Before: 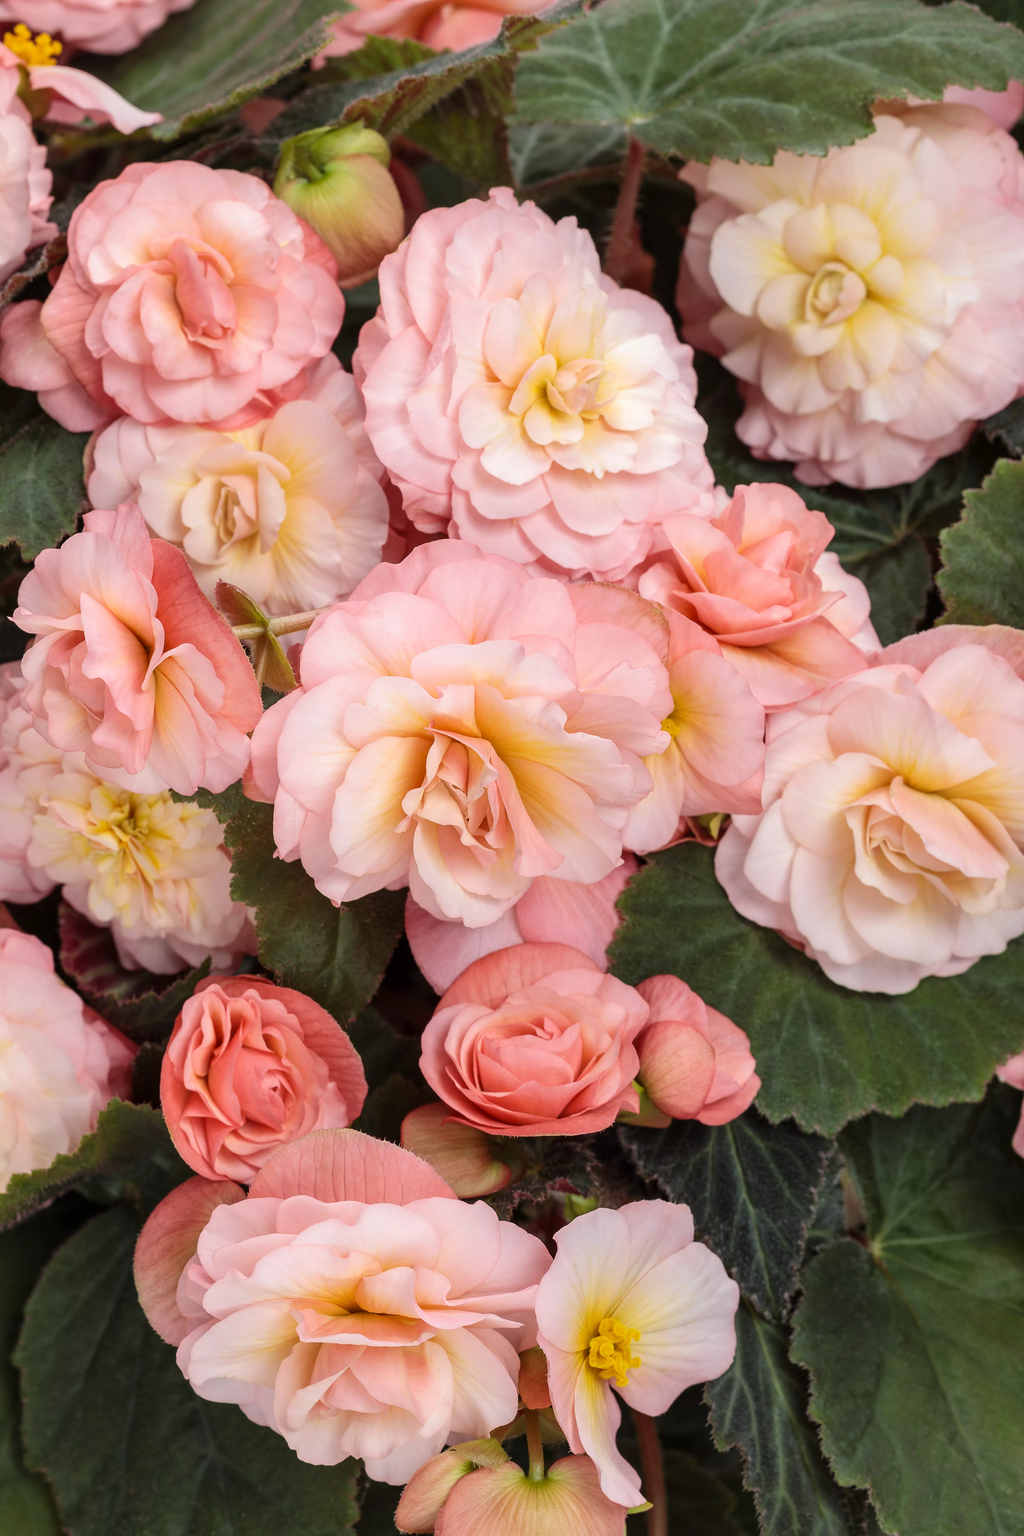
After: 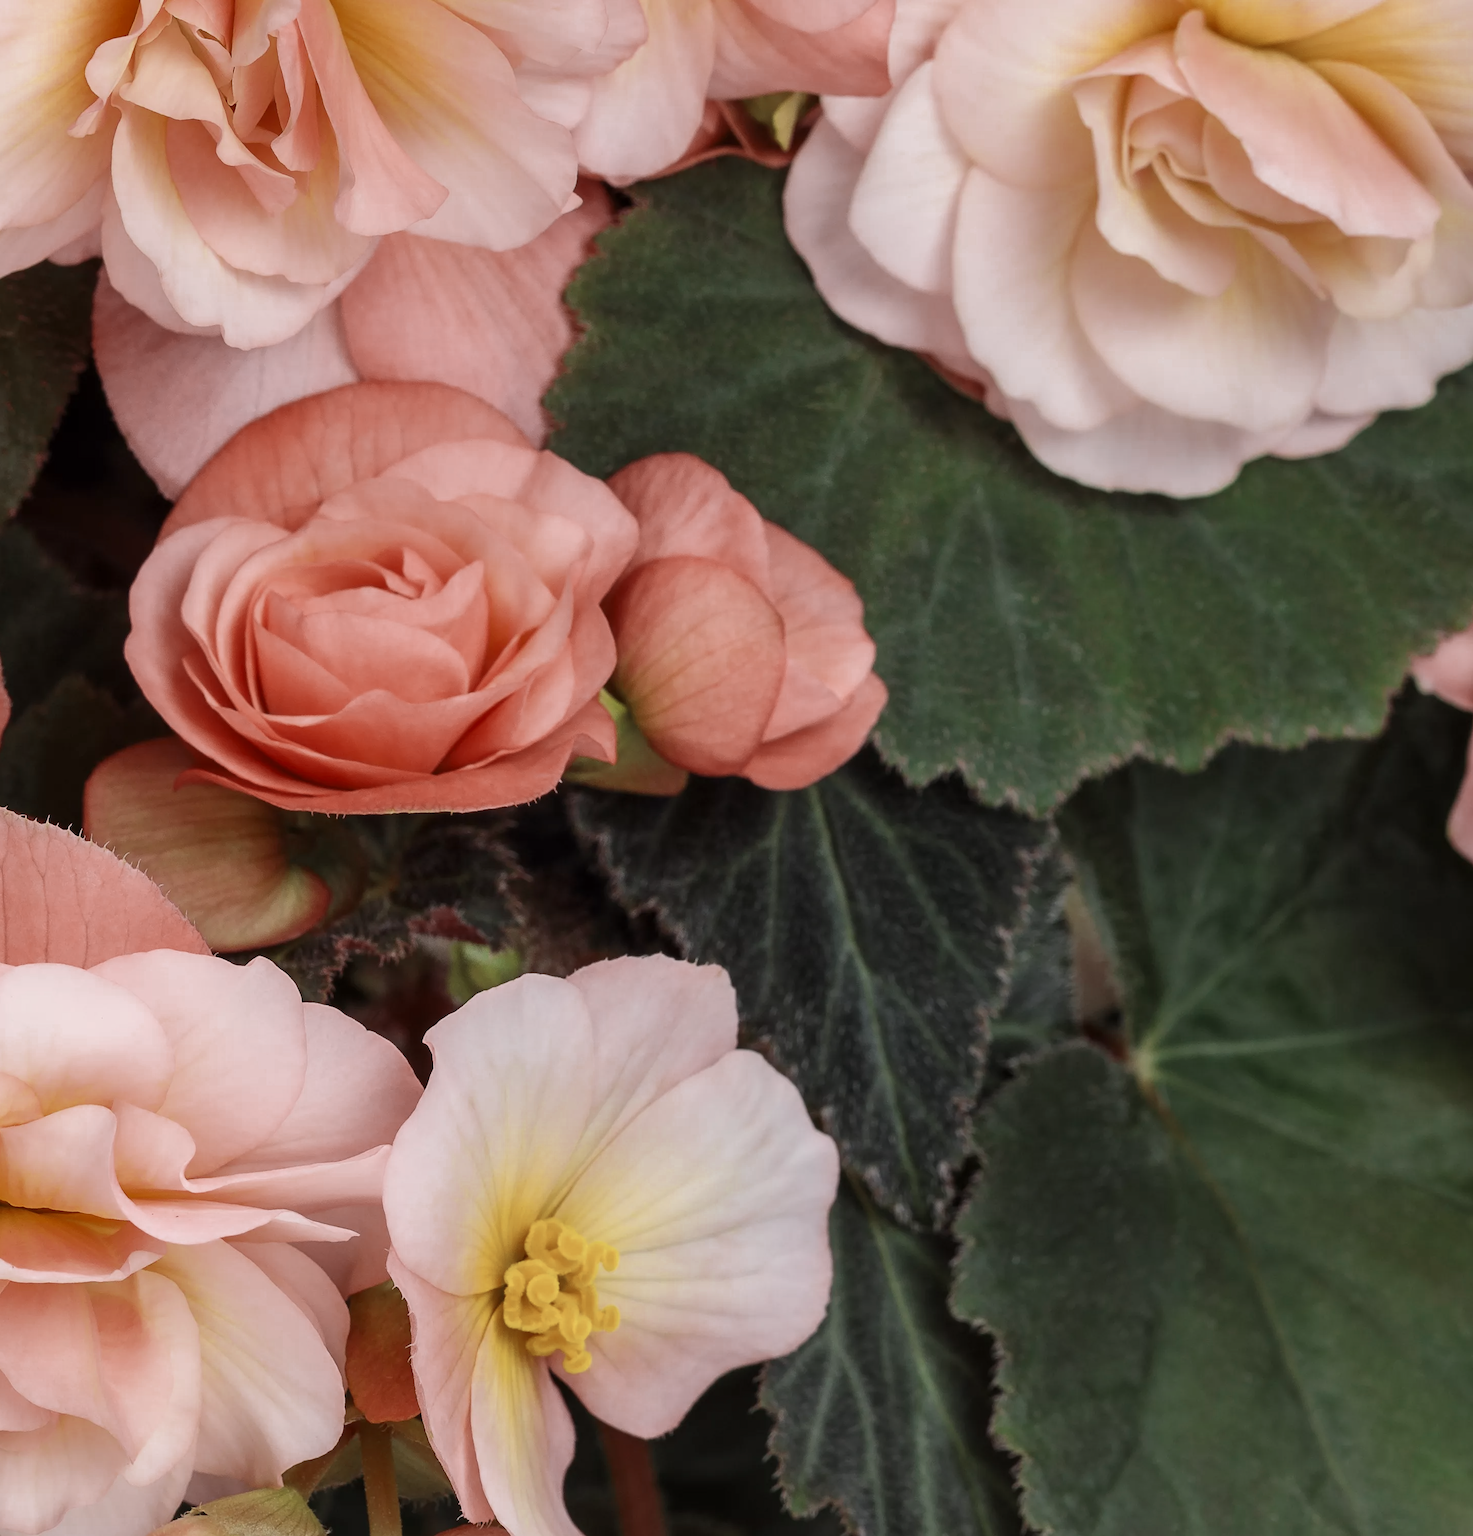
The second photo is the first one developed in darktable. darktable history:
crop and rotate: left 35.509%, top 50.238%, bottom 4.934%
color zones: curves: ch0 [(0, 0.5) (0.125, 0.4) (0.25, 0.5) (0.375, 0.4) (0.5, 0.4) (0.625, 0.6) (0.75, 0.6) (0.875, 0.5)]; ch1 [(0, 0.35) (0.125, 0.45) (0.25, 0.35) (0.375, 0.35) (0.5, 0.35) (0.625, 0.35) (0.75, 0.45) (0.875, 0.35)]; ch2 [(0, 0.6) (0.125, 0.5) (0.25, 0.5) (0.375, 0.6) (0.5, 0.6) (0.625, 0.5) (0.75, 0.5) (0.875, 0.5)]
white balance: red 1, blue 1
